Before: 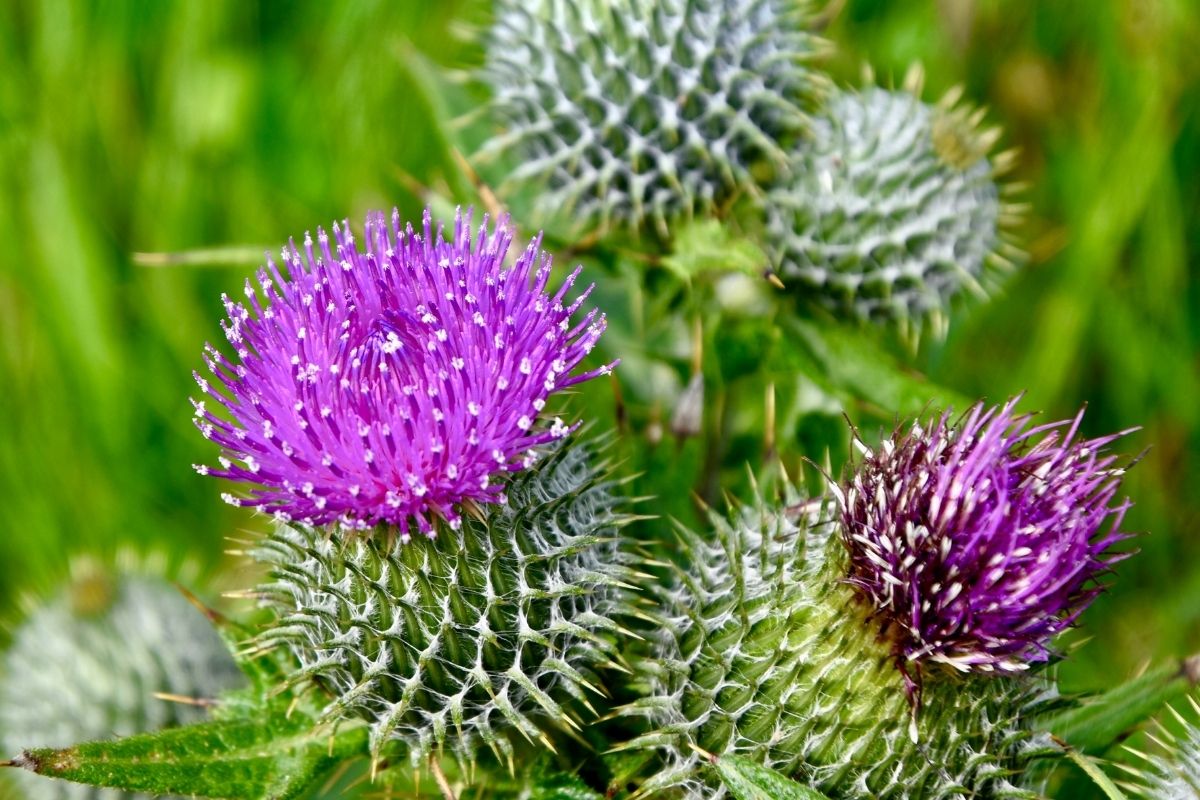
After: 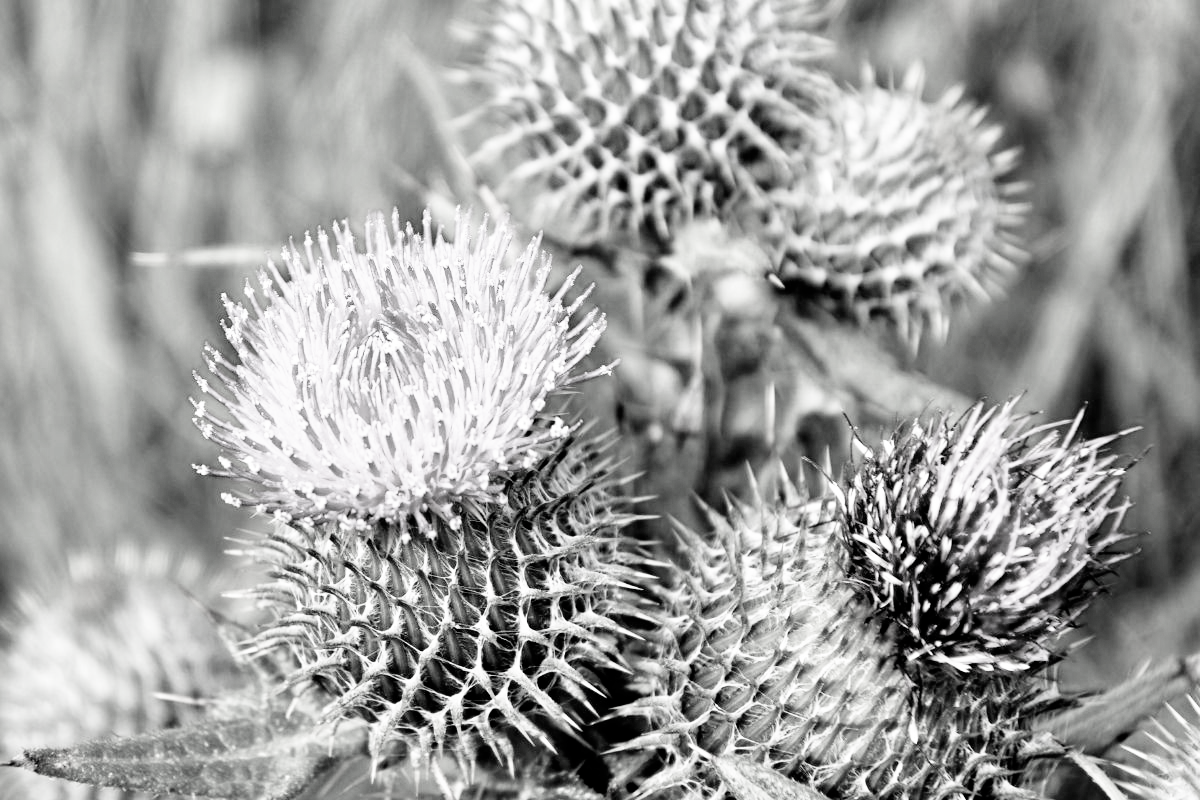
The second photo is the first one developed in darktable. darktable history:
filmic rgb: black relative exposure -5.08 EV, white relative exposure 3.55 EV, hardness 3.16, contrast 1.3, highlights saturation mix -48.86%, color science v4 (2020)
color balance rgb: power › chroma 1.01%, power › hue 256.18°, highlights gain › chroma 2.067%, highlights gain › hue 73.34°, linear chroma grading › global chroma 14.75%, perceptual saturation grading › global saturation 20%, perceptual saturation grading › highlights -25.39%, perceptual saturation grading › shadows 49.891%, perceptual brilliance grading › global brilliance 25.275%, global vibrance 20%
